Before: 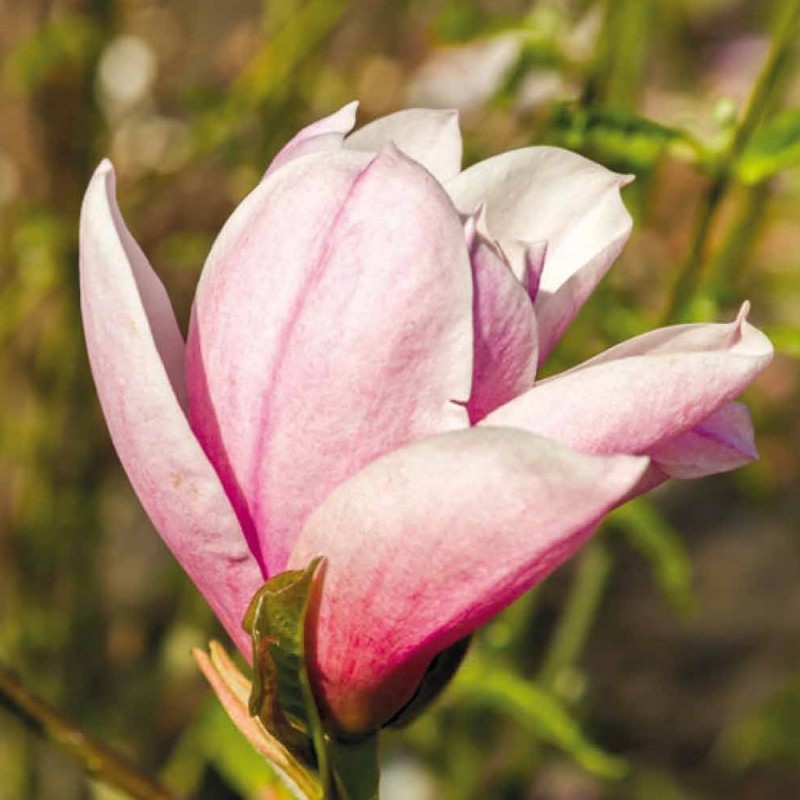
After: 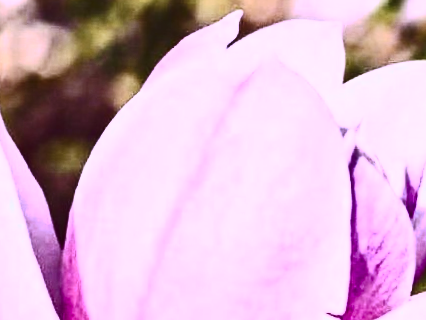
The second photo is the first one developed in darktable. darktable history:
crop: left 15.306%, top 9.065%, right 30.789%, bottom 48.638%
color balance: lift [1.001, 0.997, 0.99, 1.01], gamma [1.007, 1, 0.975, 1.025], gain [1, 1.065, 1.052, 0.935], contrast 13.25%
haze removal: compatibility mode true, adaptive false
tone curve: curves: ch0 [(0, 0) (0.003, 0.013) (0.011, 0.018) (0.025, 0.027) (0.044, 0.045) (0.069, 0.068) (0.1, 0.096) (0.136, 0.13) (0.177, 0.168) (0.224, 0.217) (0.277, 0.277) (0.335, 0.338) (0.399, 0.401) (0.468, 0.473) (0.543, 0.544) (0.623, 0.621) (0.709, 0.7) (0.801, 0.781) (0.898, 0.869) (1, 1)], preserve colors none
rotate and perspective: rotation 1.57°, crop left 0.018, crop right 0.982, crop top 0.039, crop bottom 0.961
contrast brightness saturation: contrast 0.93, brightness 0.2
white balance: red 0.98, blue 1.61
